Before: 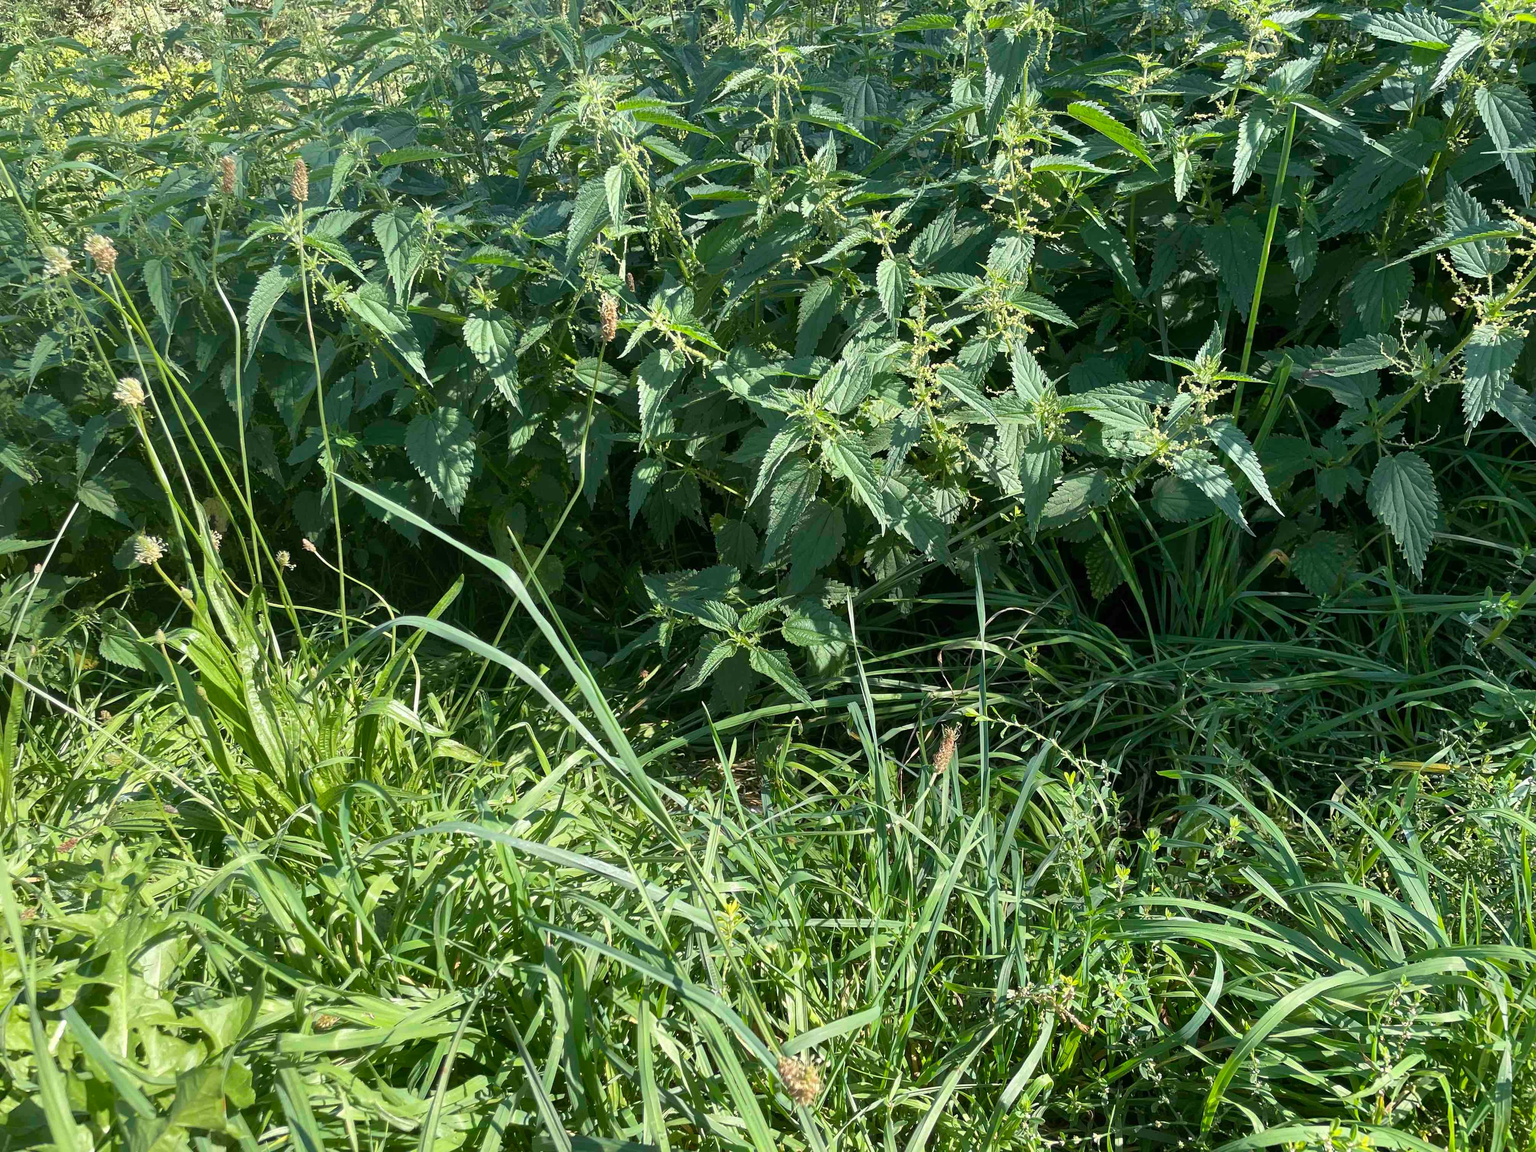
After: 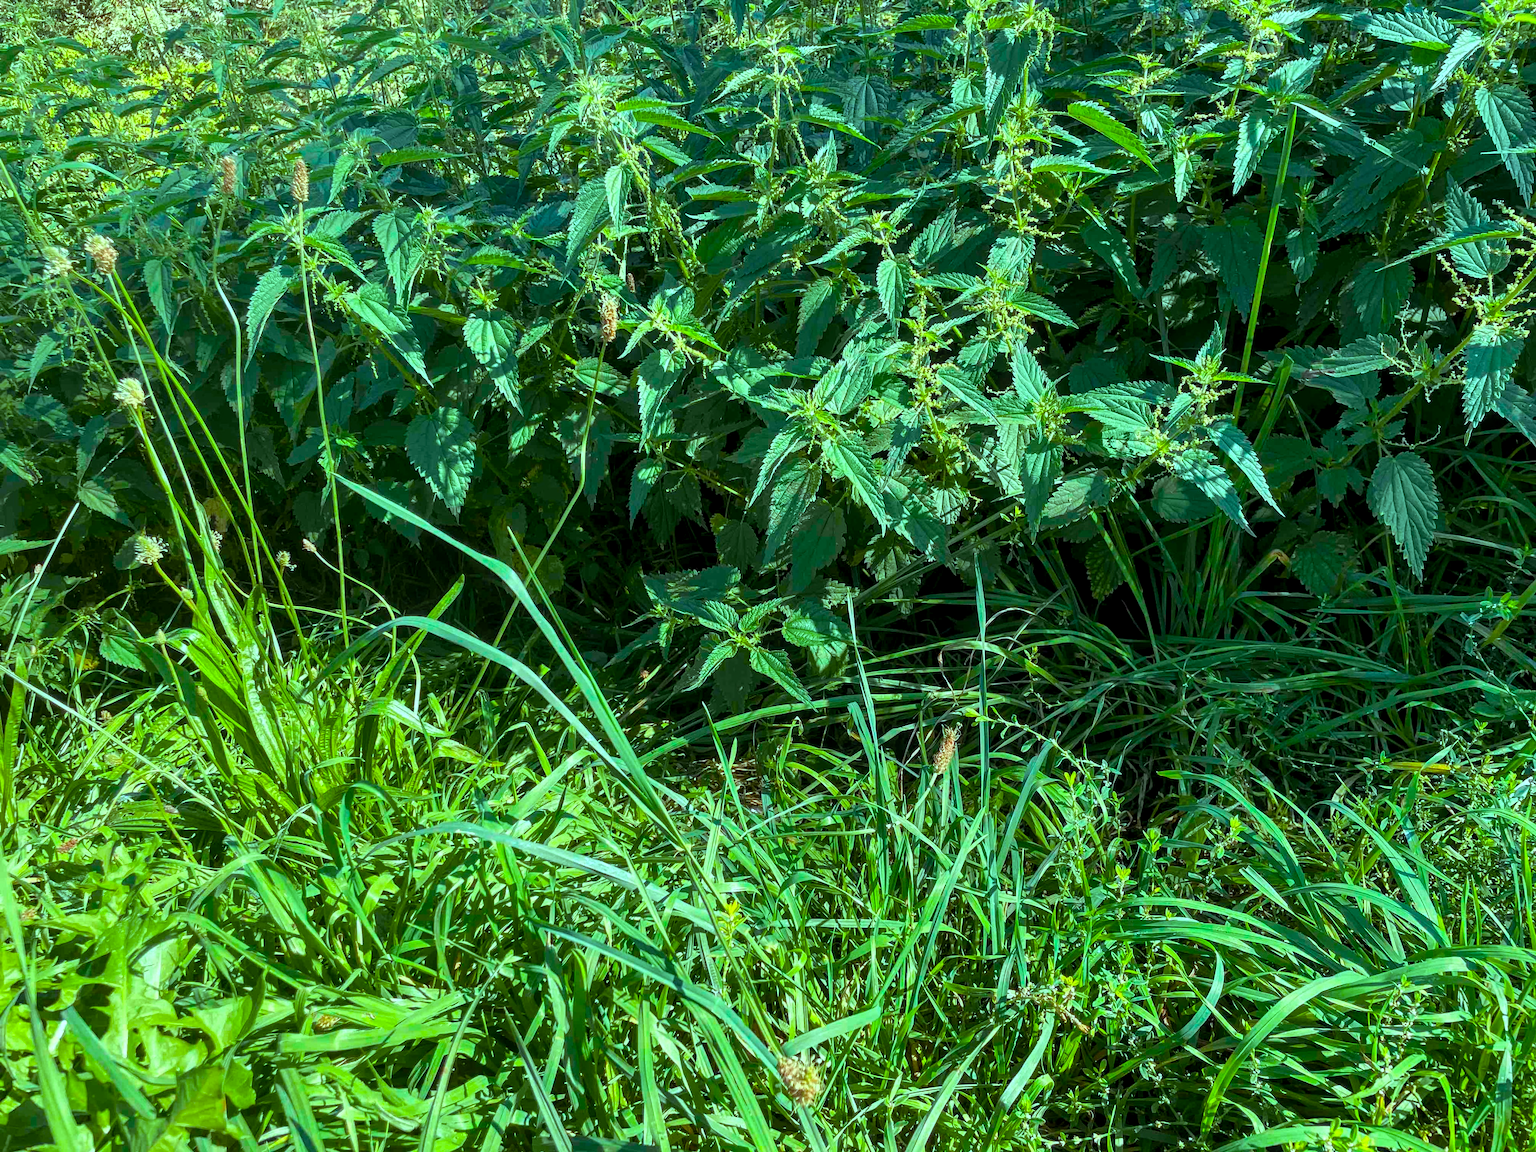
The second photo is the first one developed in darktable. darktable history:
contrast equalizer: octaves 7, y [[0.6 ×6], [0.55 ×6], [0 ×6], [0 ×6], [0 ×6]], mix 0.147
color balance rgb: highlights gain › chroma 4.096%, highlights gain › hue 200.1°, perceptual saturation grading › global saturation 31.163%, global vibrance 20%
local contrast: on, module defaults
